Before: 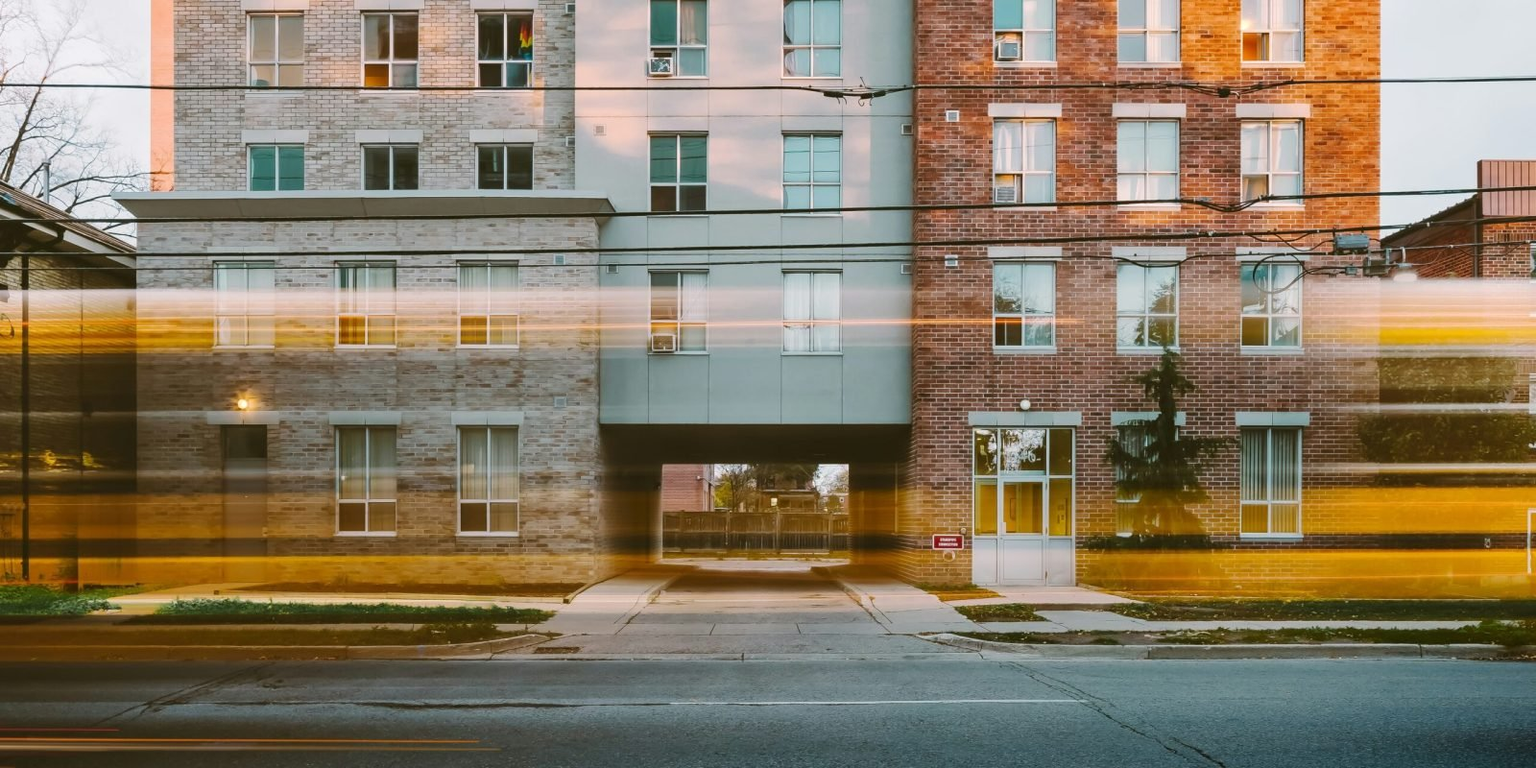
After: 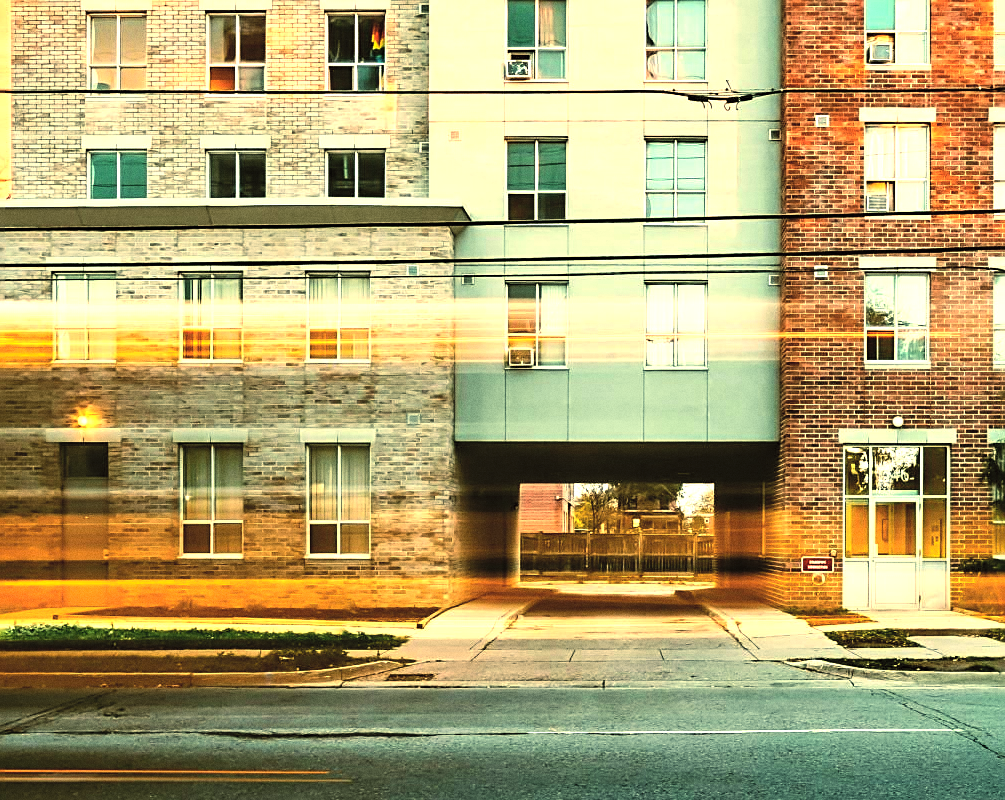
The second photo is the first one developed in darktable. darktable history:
contrast brightness saturation: brightness 0.15
grain: coarseness 7.08 ISO, strength 21.67%, mid-tones bias 59.58%
sharpen: amount 0.55
contrast equalizer: y [[0.524, 0.538, 0.547, 0.548, 0.538, 0.524], [0.5 ×6], [0.5 ×6], [0 ×6], [0 ×6]]
crop: left 10.644%, right 26.528%
color balance rgb: perceptual saturation grading › global saturation 3.7%, global vibrance 5.56%, contrast 3.24%
color balance: mode lift, gamma, gain (sRGB), lift [1.014, 0.966, 0.918, 0.87], gamma [0.86, 0.734, 0.918, 0.976], gain [1.063, 1.13, 1.063, 0.86]
exposure: black level correction 0, exposure 0.7 EV, compensate exposure bias true, compensate highlight preservation false
